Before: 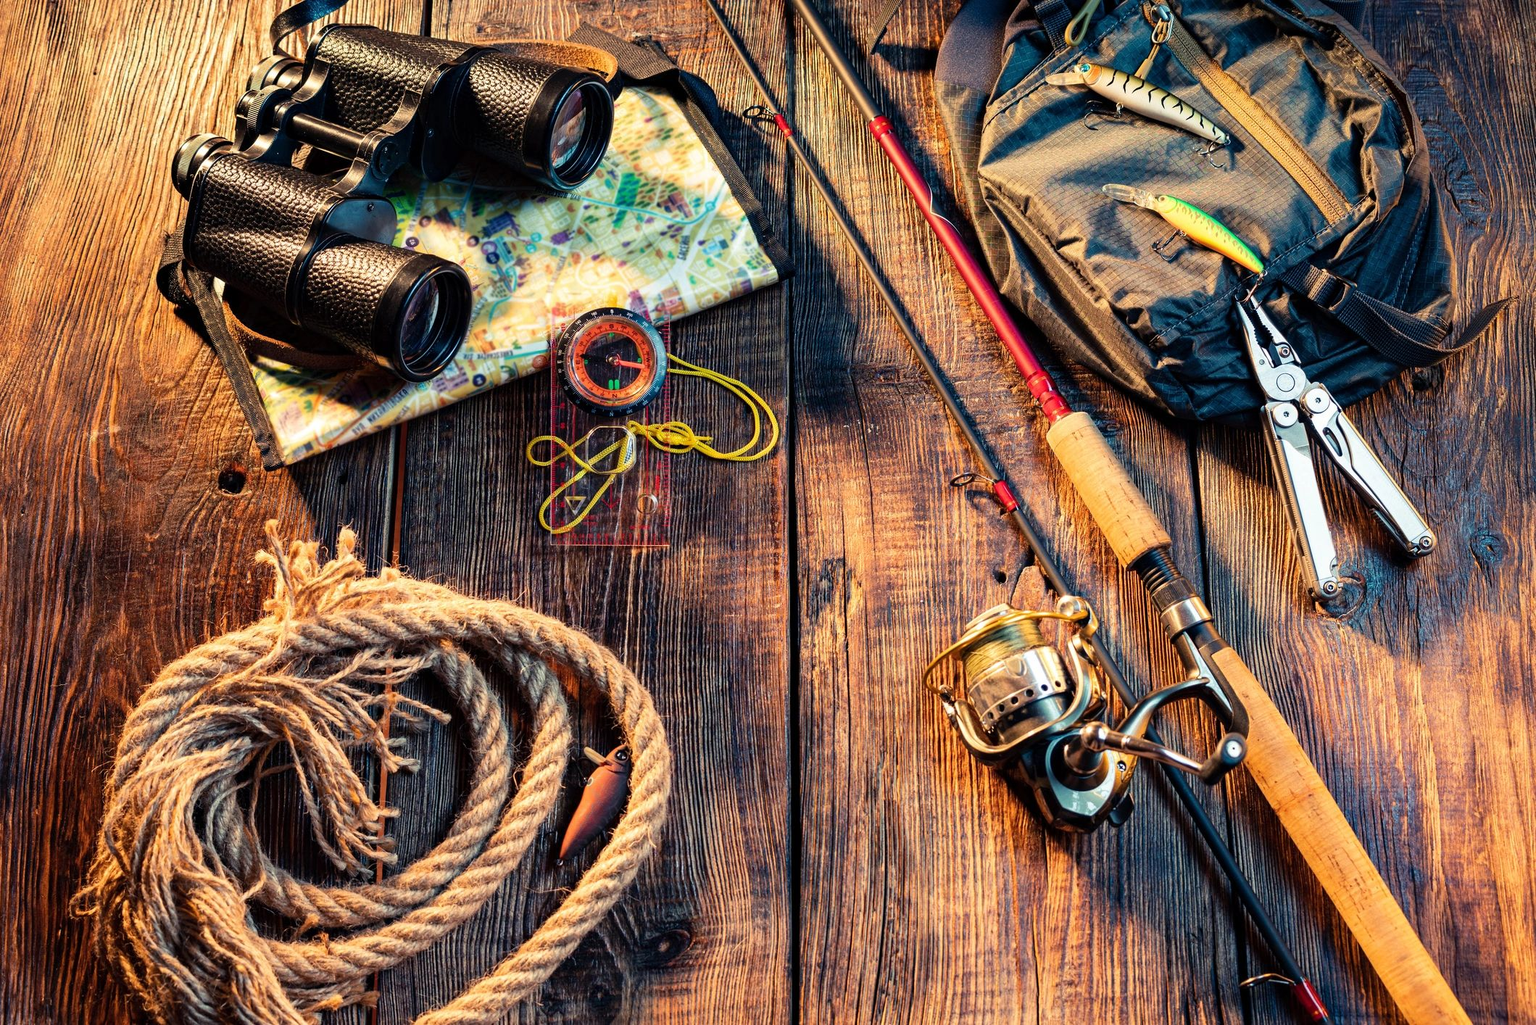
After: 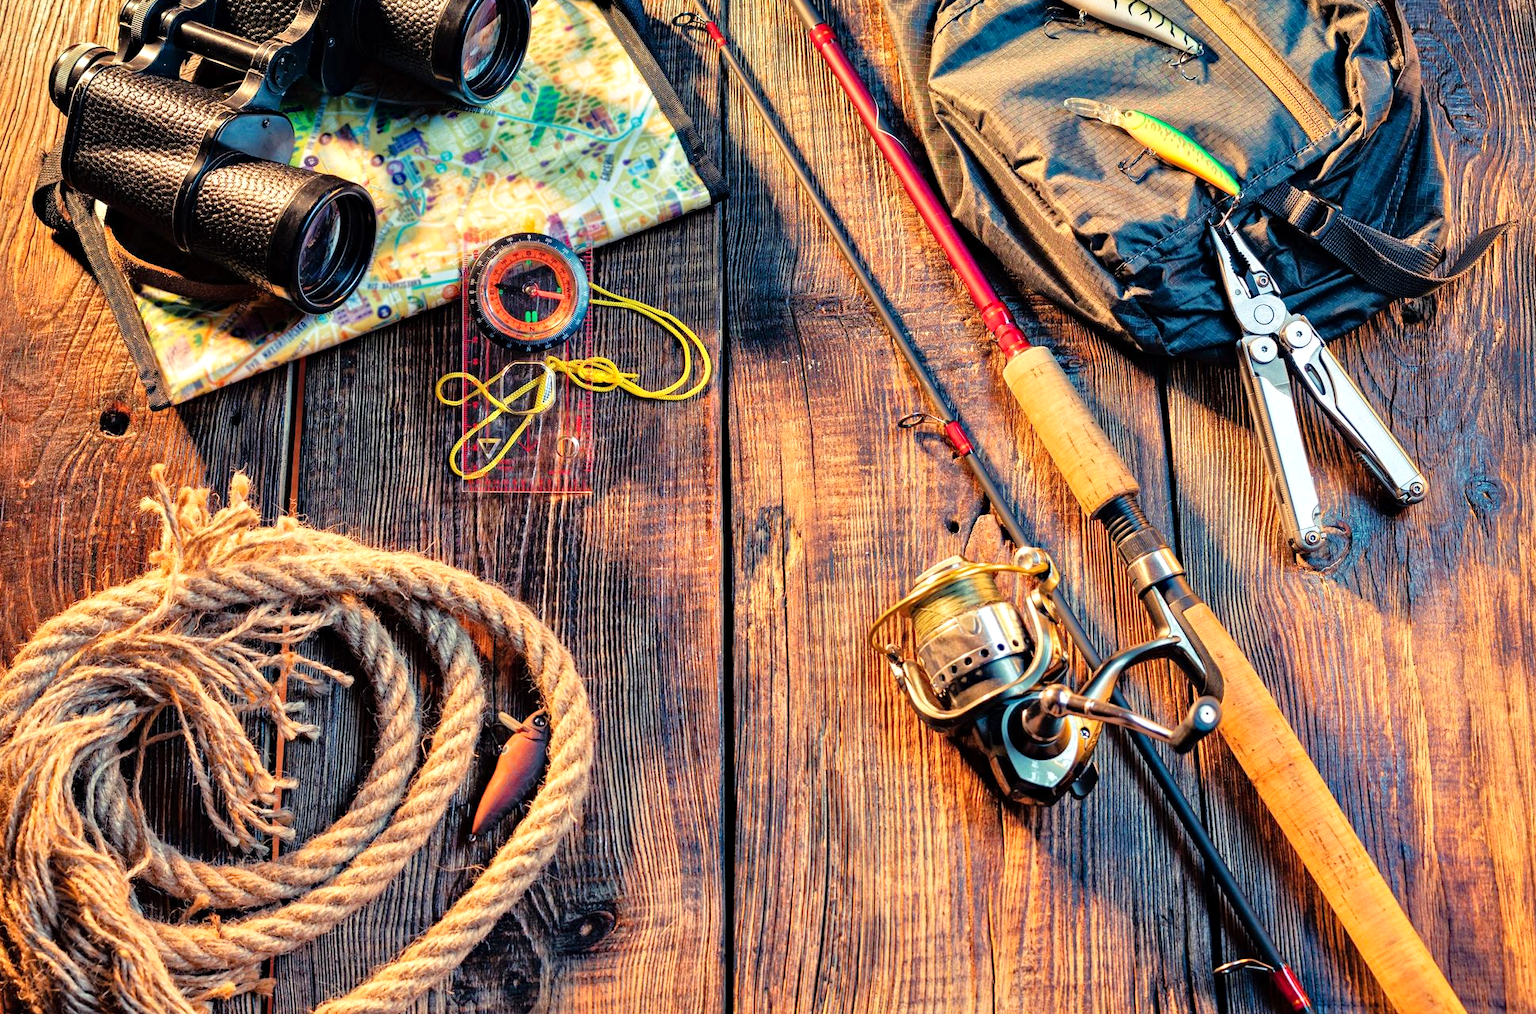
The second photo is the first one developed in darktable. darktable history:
haze removal: compatibility mode true, adaptive false
crop and rotate: left 8.262%, top 9.226%
tone equalizer: -7 EV 0.15 EV, -6 EV 0.6 EV, -5 EV 1.15 EV, -4 EV 1.33 EV, -3 EV 1.15 EV, -2 EV 0.6 EV, -1 EV 0.15 EV, mask exposure compensation -0.5 EV
exposure: exposure 0 EV, compensate highlight preservation false
